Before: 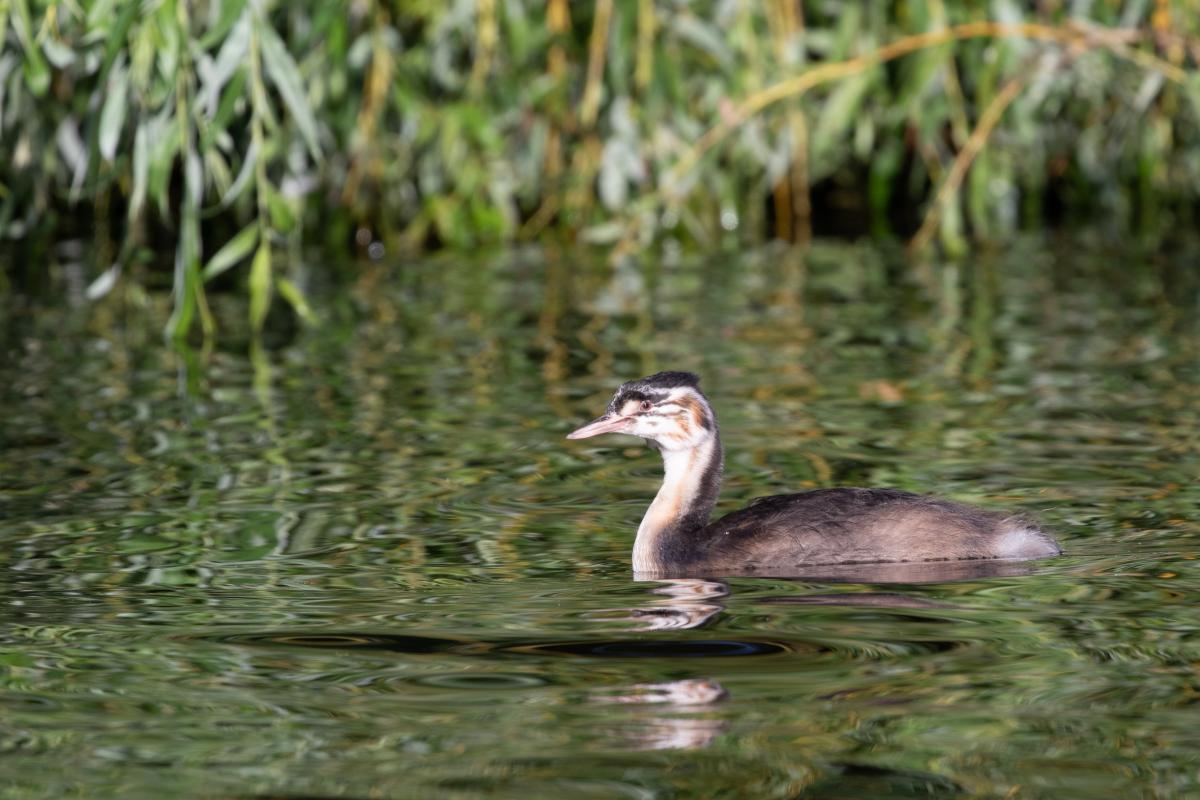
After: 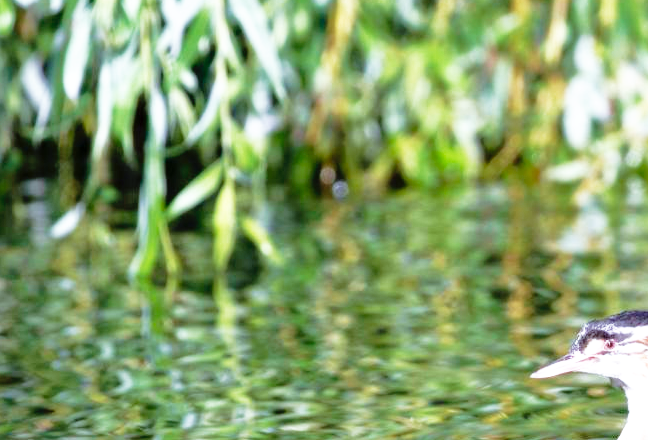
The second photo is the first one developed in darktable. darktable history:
velvia: on, module defaults
exposure: exposure 0.572 EV, compensate highlight preservation false
crop and rotate: left 3.04%, top 7.661%, right 42.914%, bottom 37.285%
base curve: curves: ch0 [(0, 0) (0.012, 0.01) (0.073, 0.168) (0.31, 0.711) (0.645, 0.957) (1, 1)], preserve colors none
shadows and highlights: shadows 40.04, highlights -59.69, shadows color adjustment 97.66%
color calibration: x 0.369, y 0.382, temperature 4320.69 K, saturation algorithm version 1 (2020)
